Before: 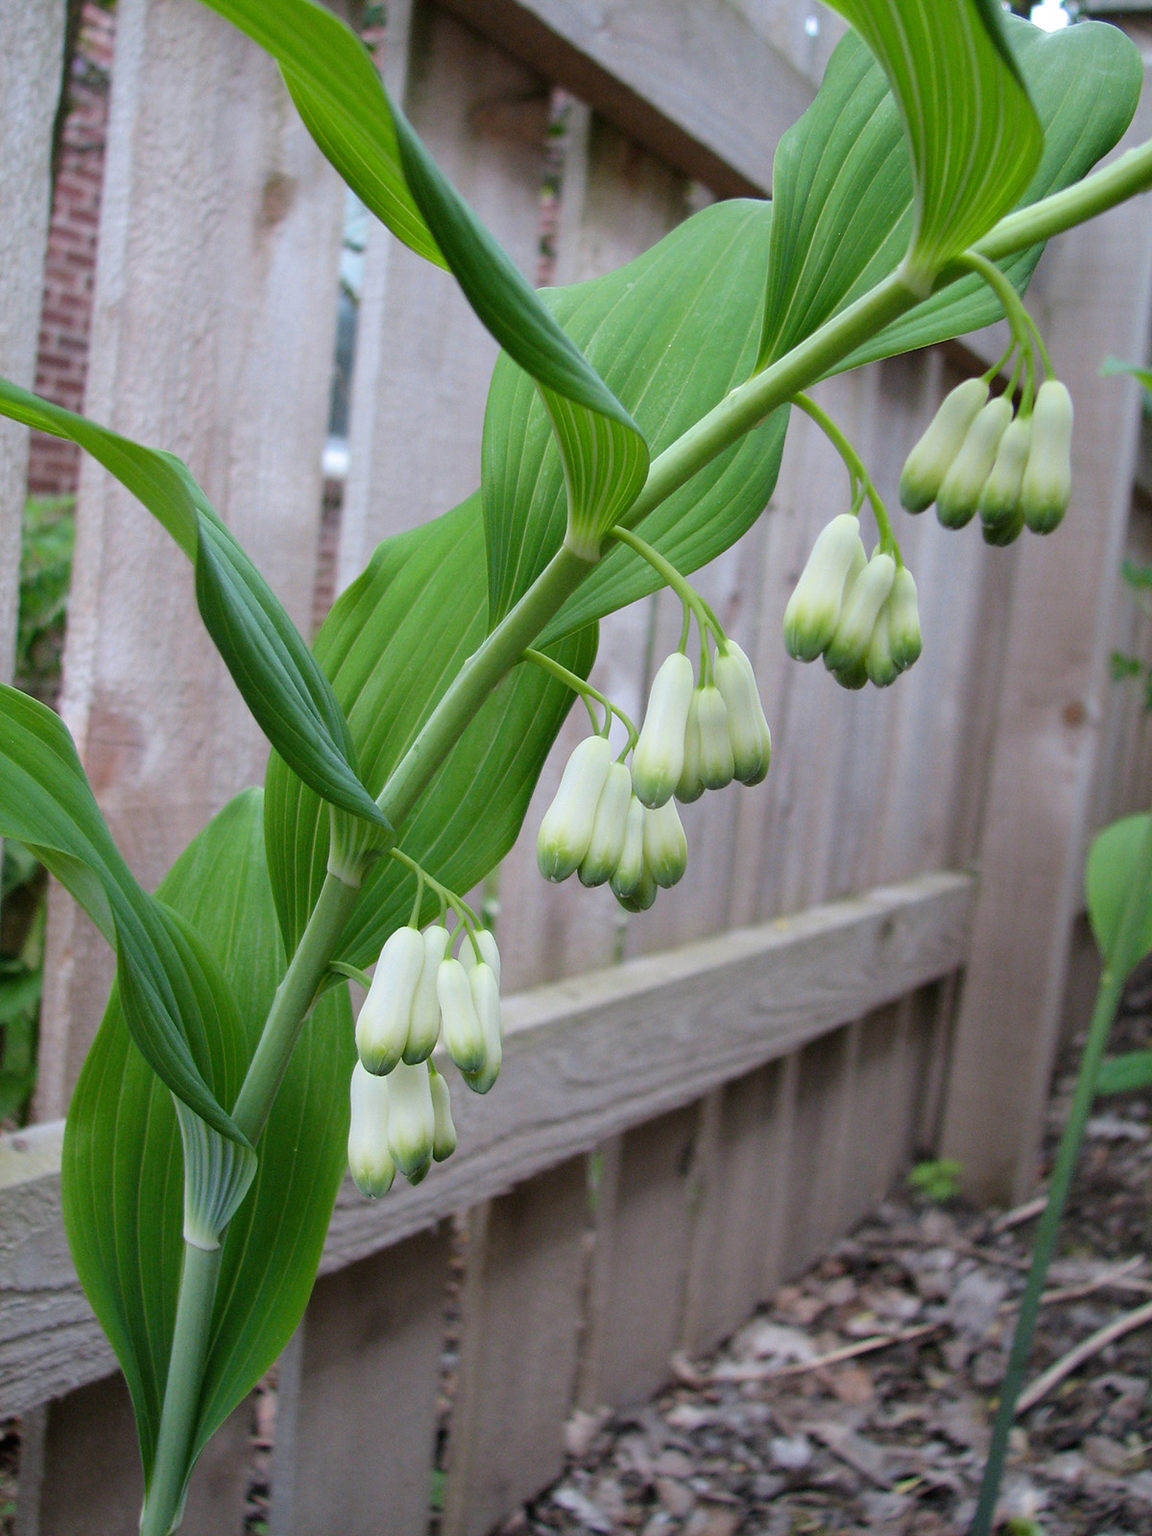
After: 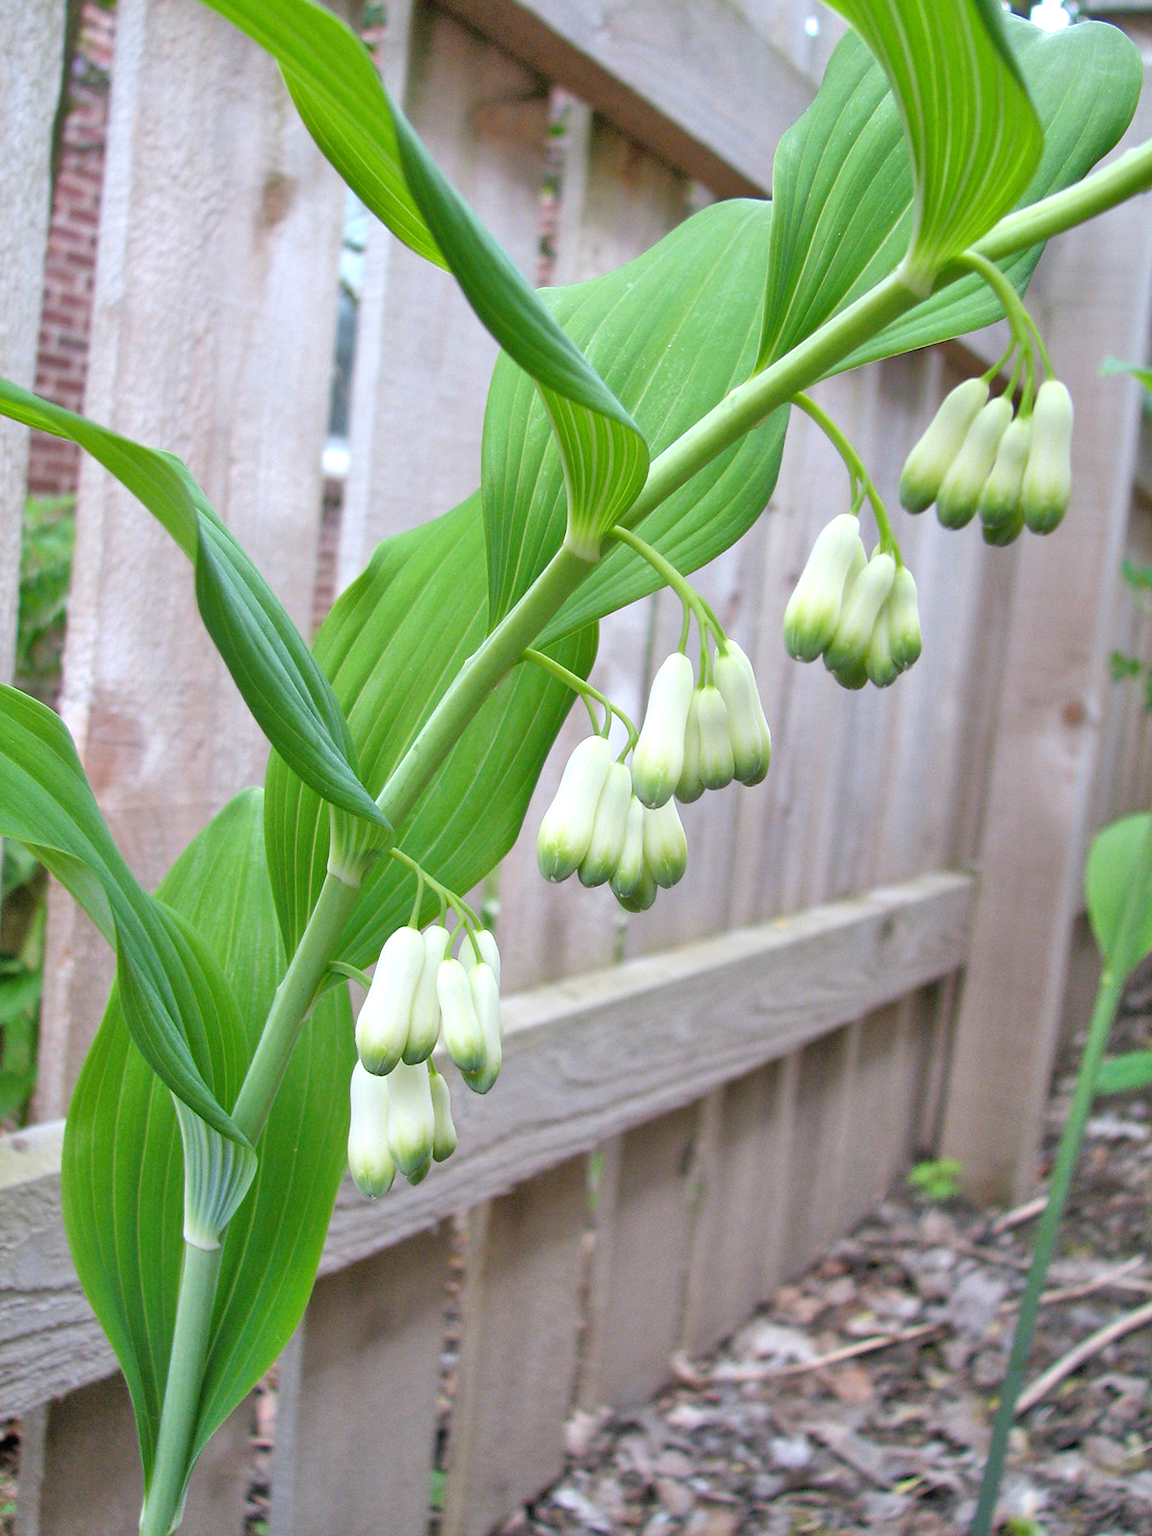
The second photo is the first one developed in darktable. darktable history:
tone equalizer: -7 EV 0.161 EV, -6 EV 0.627 EV, -5 EV 1.18 EV, -4 EV 1.33 EV, -3 EV 1.13 EV, -2 EV 0.6 EV, -1 EV 0.153 EV
exposure: exposure 0.51 EV, compensate highlight preservation false
